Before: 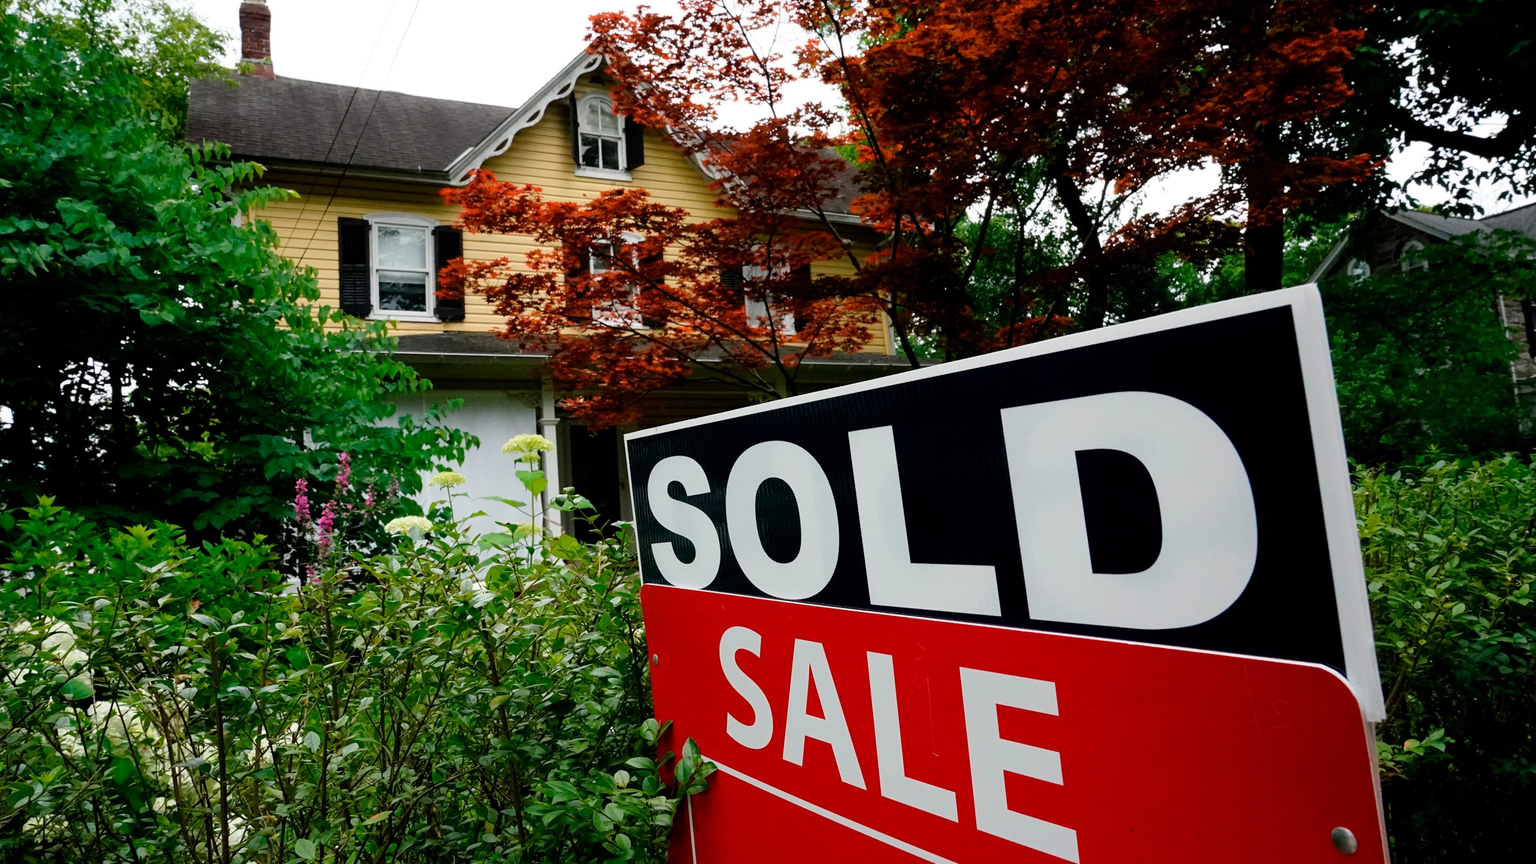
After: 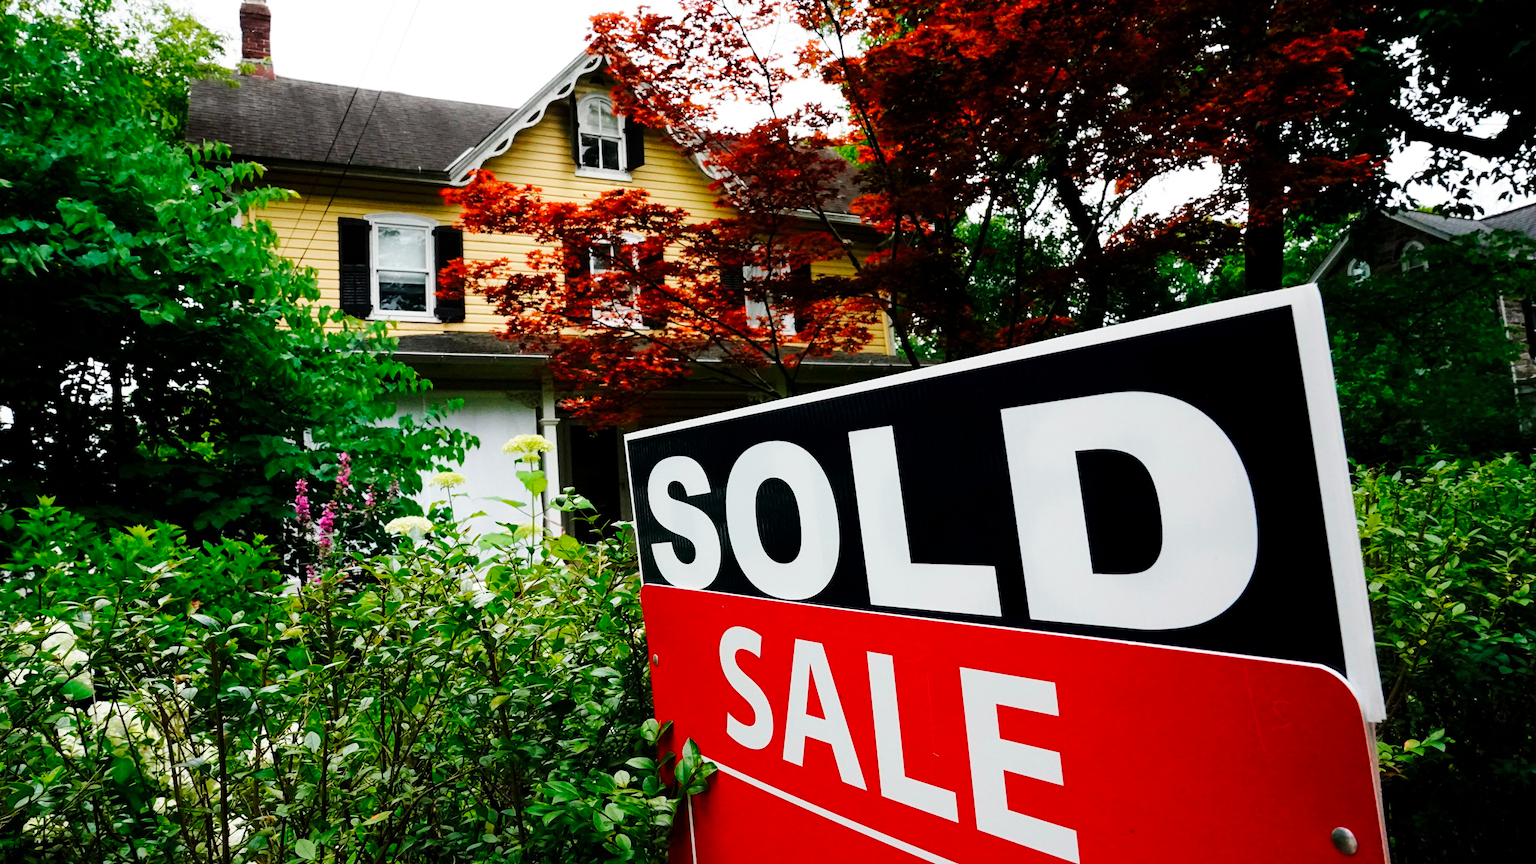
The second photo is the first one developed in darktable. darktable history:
base curve: curves: ch0 [(0, 0) (0.032, 0.025) (0.121, 0.166) (0.206, 0.329) (0.605, 0.79) (1, 1)], preserve colors none
